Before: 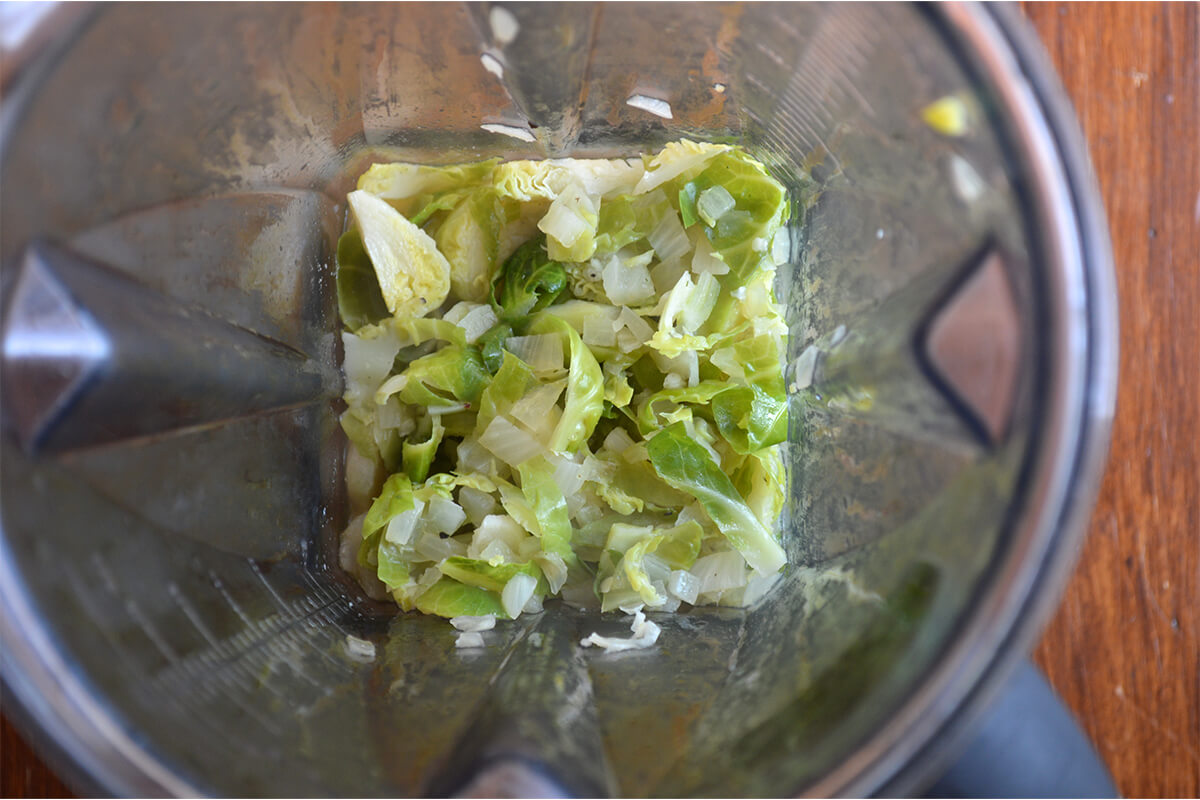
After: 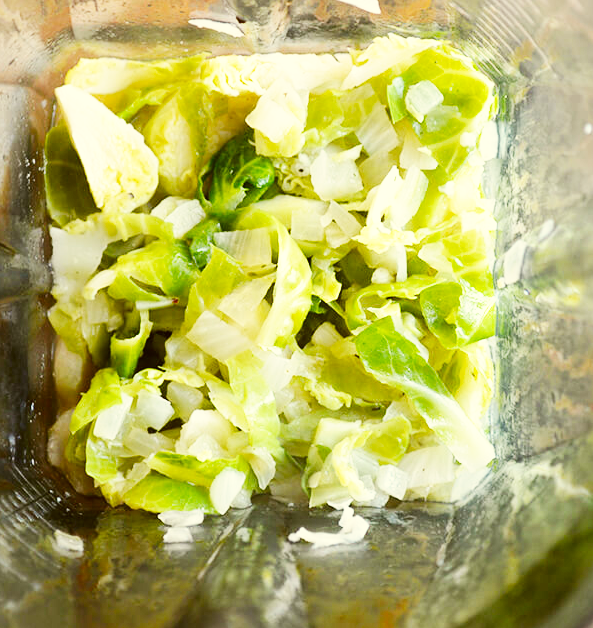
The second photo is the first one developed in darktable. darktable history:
base curve: curves: ch0 [(0, 0) (0.007, 0.004) (0.027, 0.03) (0.046, 0.07) (0.207, 0.54) (0.442, 0.872) (0.673, 0.972) (1, 1)], preserve colors none
color correction: highlights a* -1.43, highlights b* 10.12, shadows a* 0.395, shadows b* 19.35
exposure: black level correction 0.001, exposure 0.014 EV, compensate highlight preservation false
crop and rotate: angle 0.02°, left 24.353%, top 13.219%, right 26.156%, bottom 8.224%
